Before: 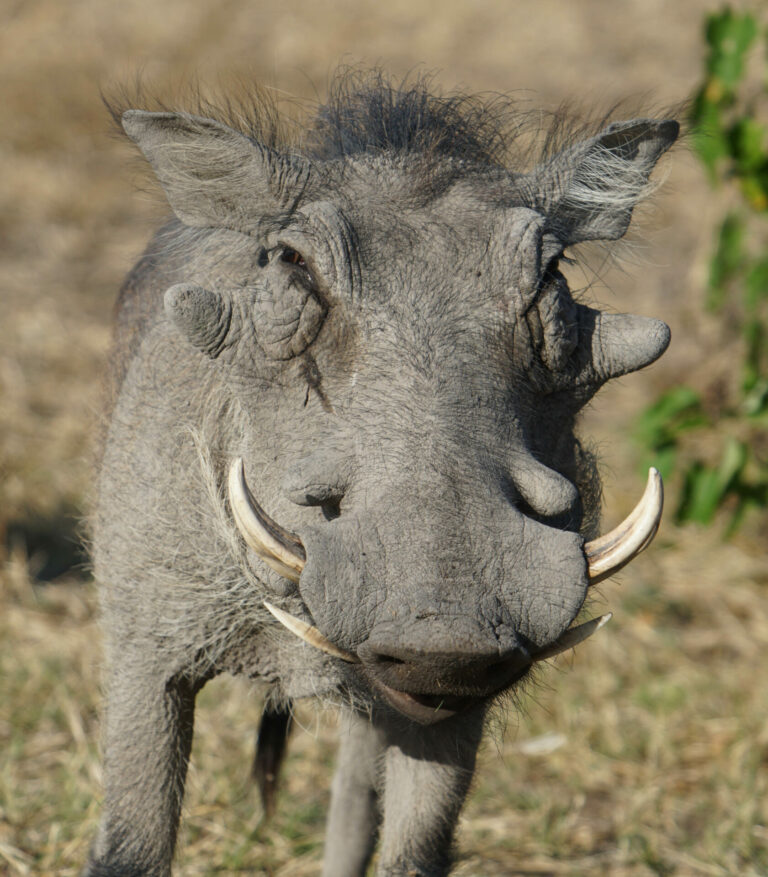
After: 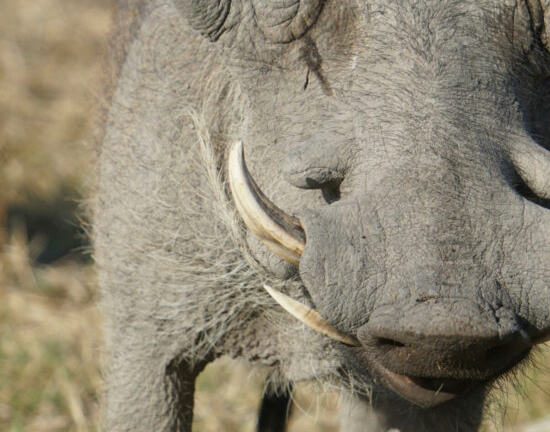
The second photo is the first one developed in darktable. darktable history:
crop: top 36.153%, right 28.278%, bottom 14.499%
levels: levels [0, 0.478, 1]
